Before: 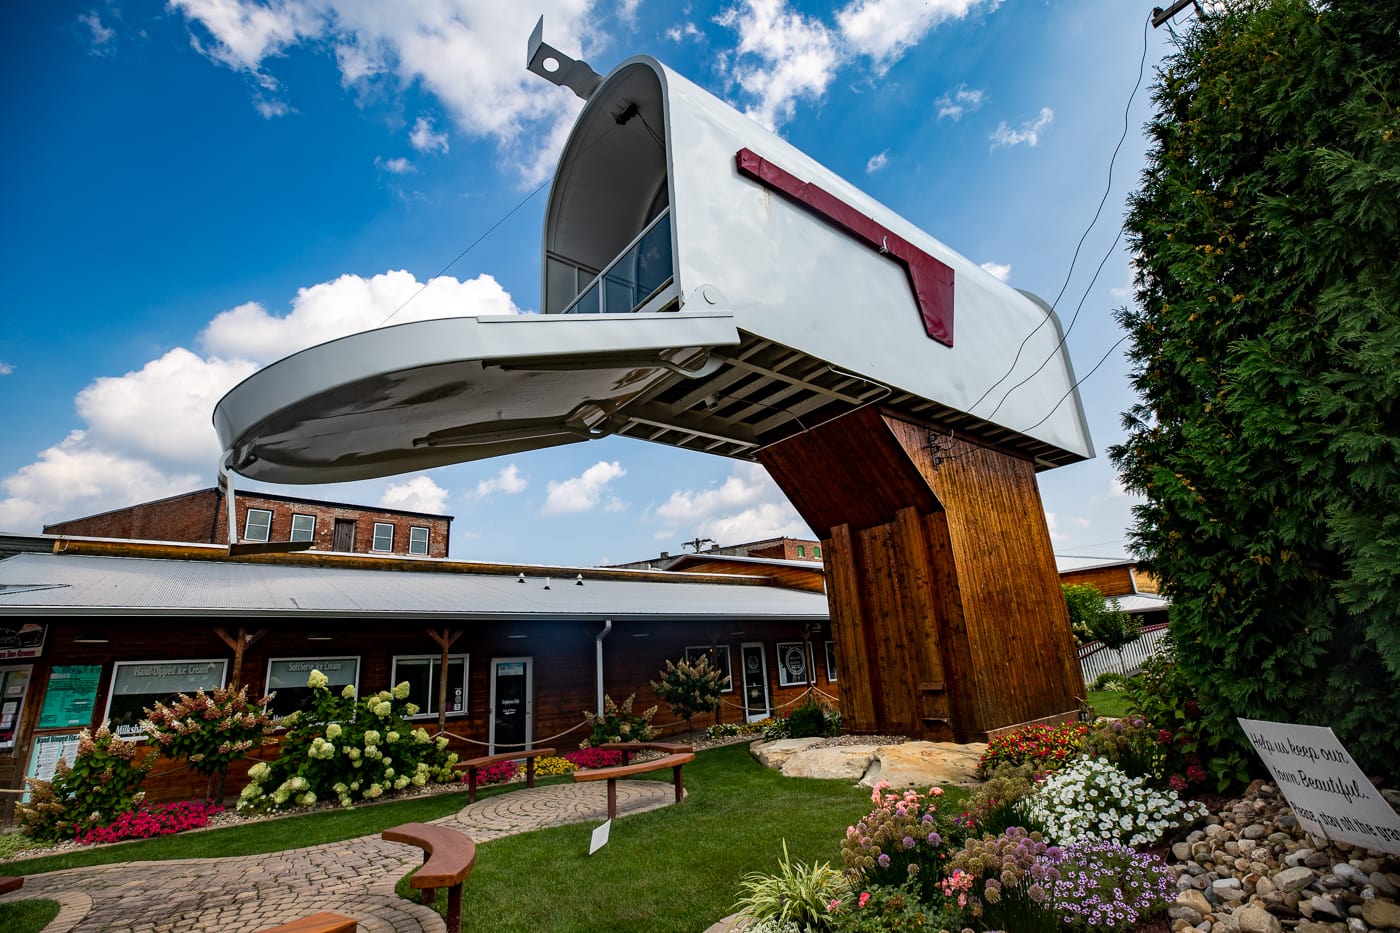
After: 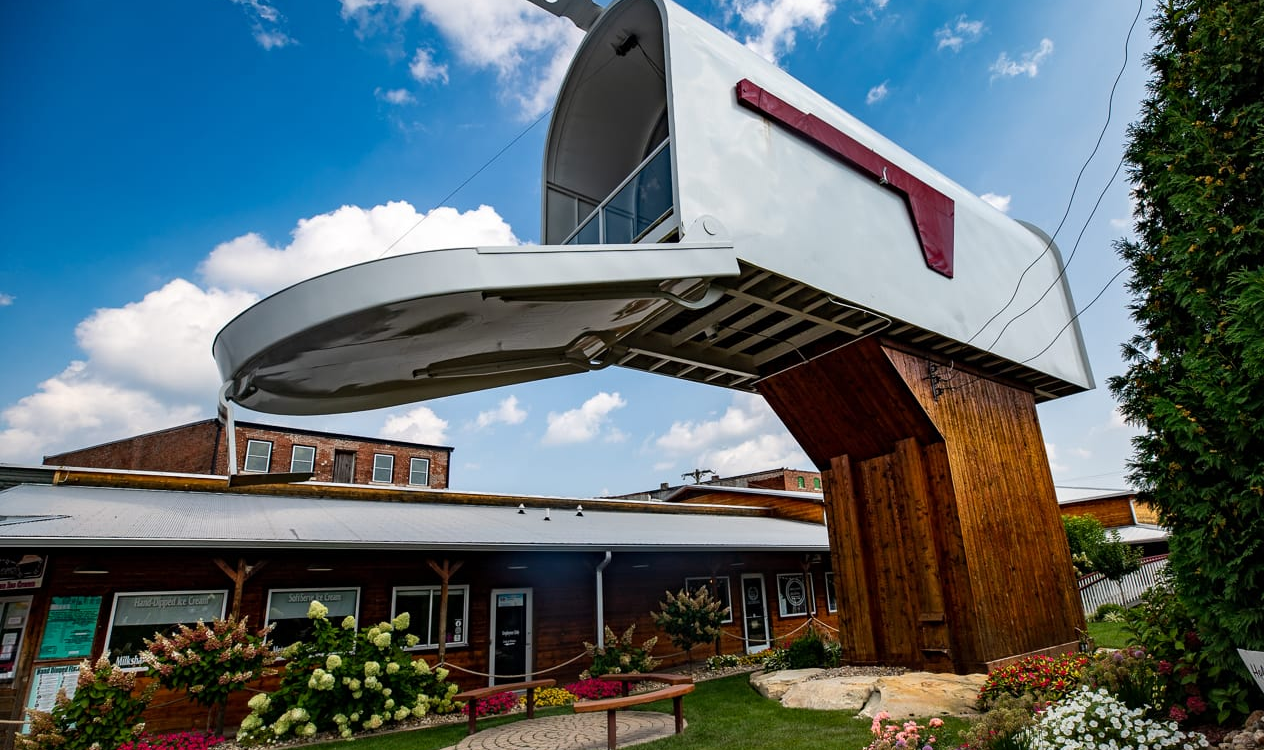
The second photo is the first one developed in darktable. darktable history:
crop: top 7.492%, right 9.704%, bottom 12.065%
